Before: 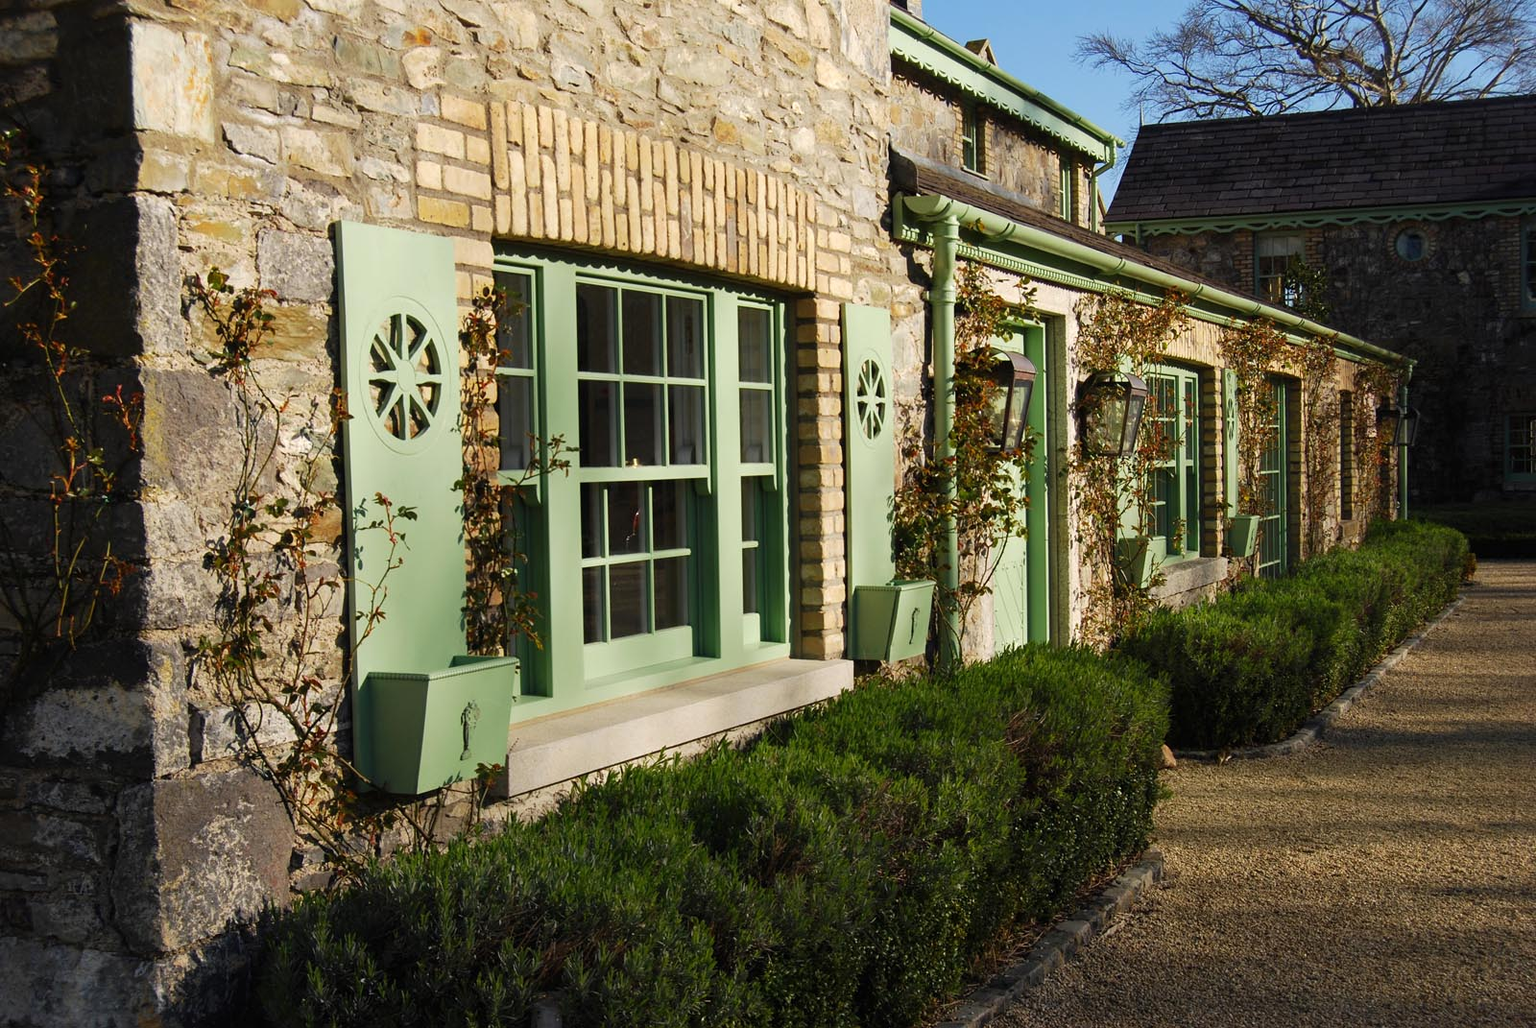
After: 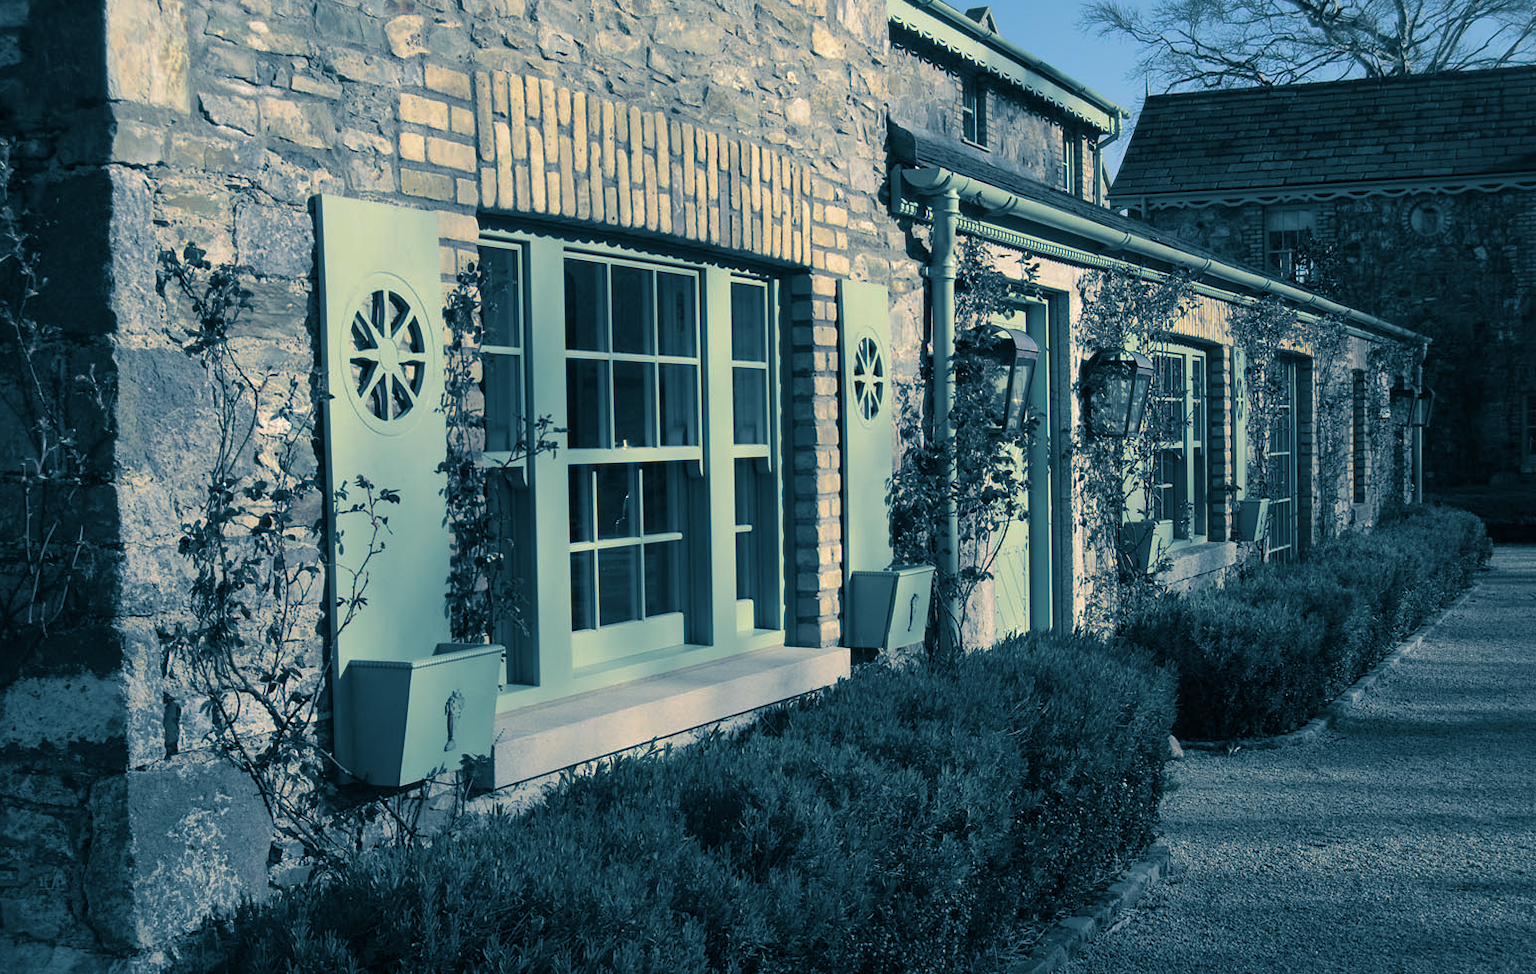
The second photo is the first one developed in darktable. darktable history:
crop: left 1.964%, top 3.251%, right 1.122%, bottom 4.933%
shadows and highlights: on, module defaults
split-toning: shadows › hue 212.4°, balance -70
